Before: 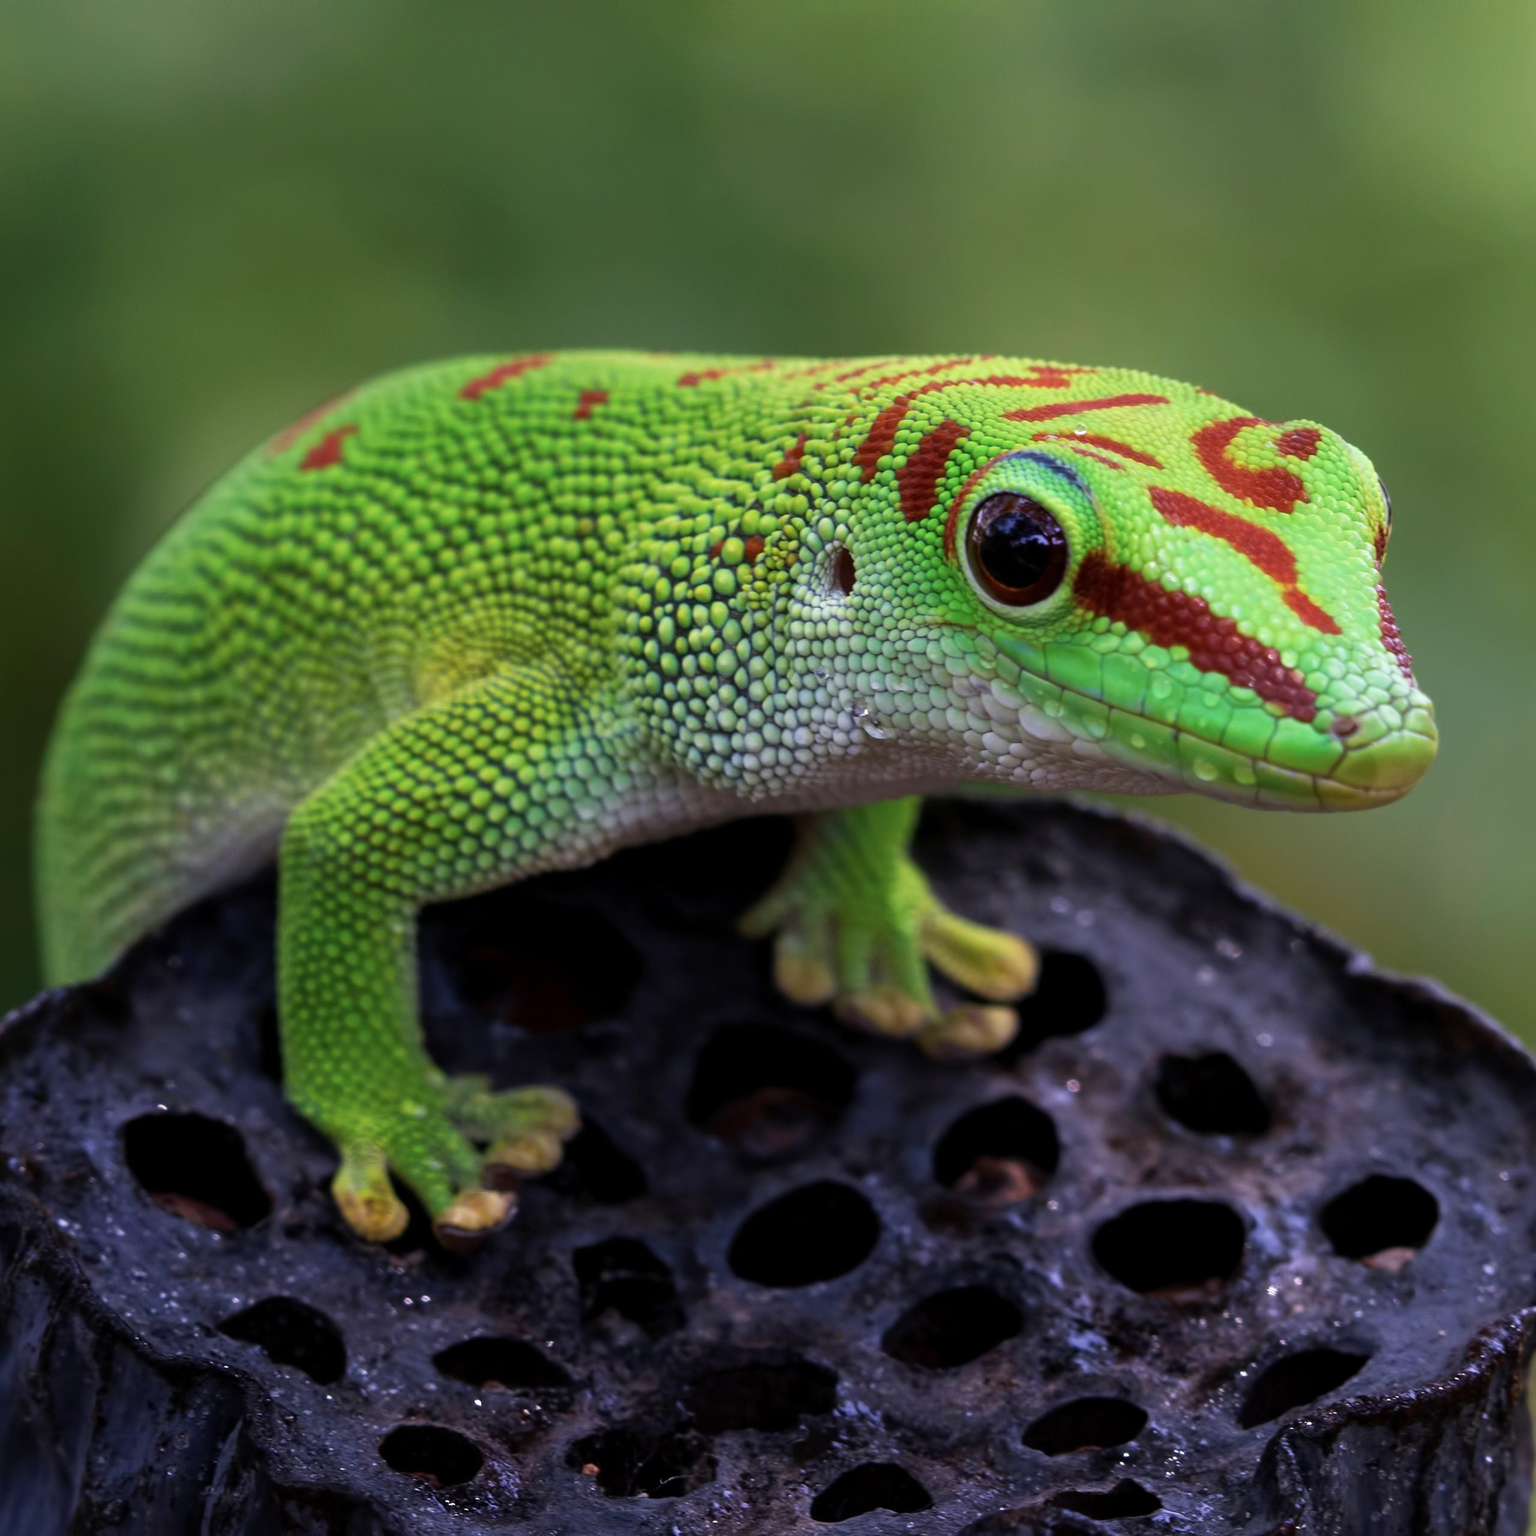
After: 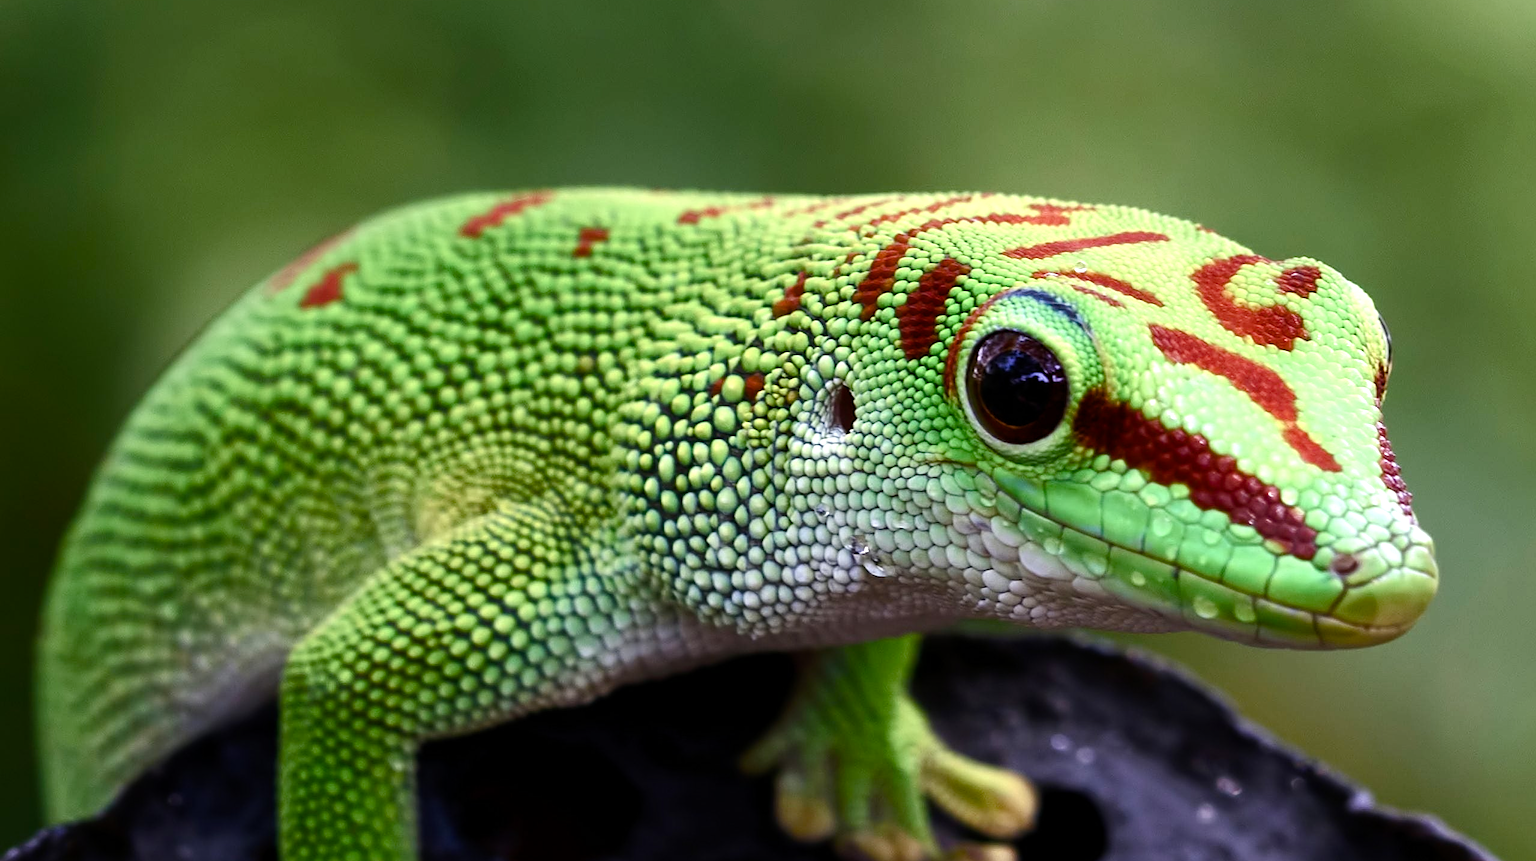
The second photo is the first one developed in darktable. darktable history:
crop and rotate: top 10.605%, bottom 33.274%
sharpen: on, module defaults
color balance rgb: perceptual saturation grading › global saturation 20%, perceptual saturation grading › highlights -50%, perceptual saturation grading › shadows 30%
tone equalizer: -8 EV -0.75 EV, -7 EV -0.7 EV, -6 EV -0.6 EV, -5 EV -0.4 EV, -3 EV 0.4 EV, -2 EV 0.6 EV, -1 EV 0.7 EV, +0 EV 0.75 EV, edges refinement/feathering 500, mask exposure compensation -1.57 EV, preserve details no
